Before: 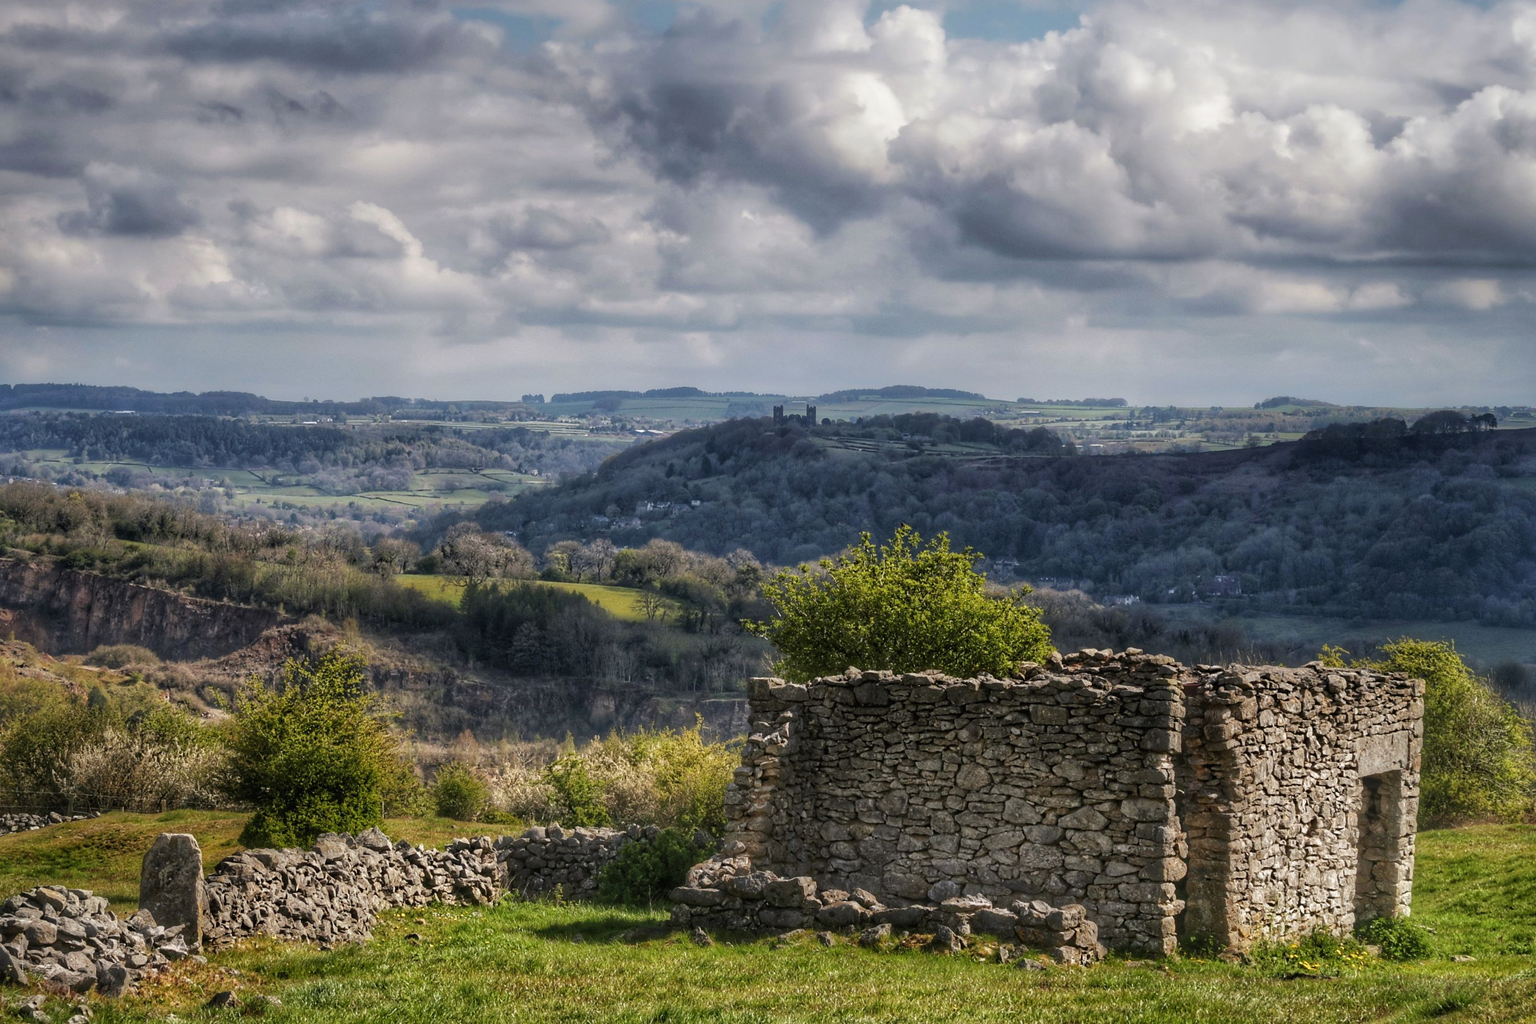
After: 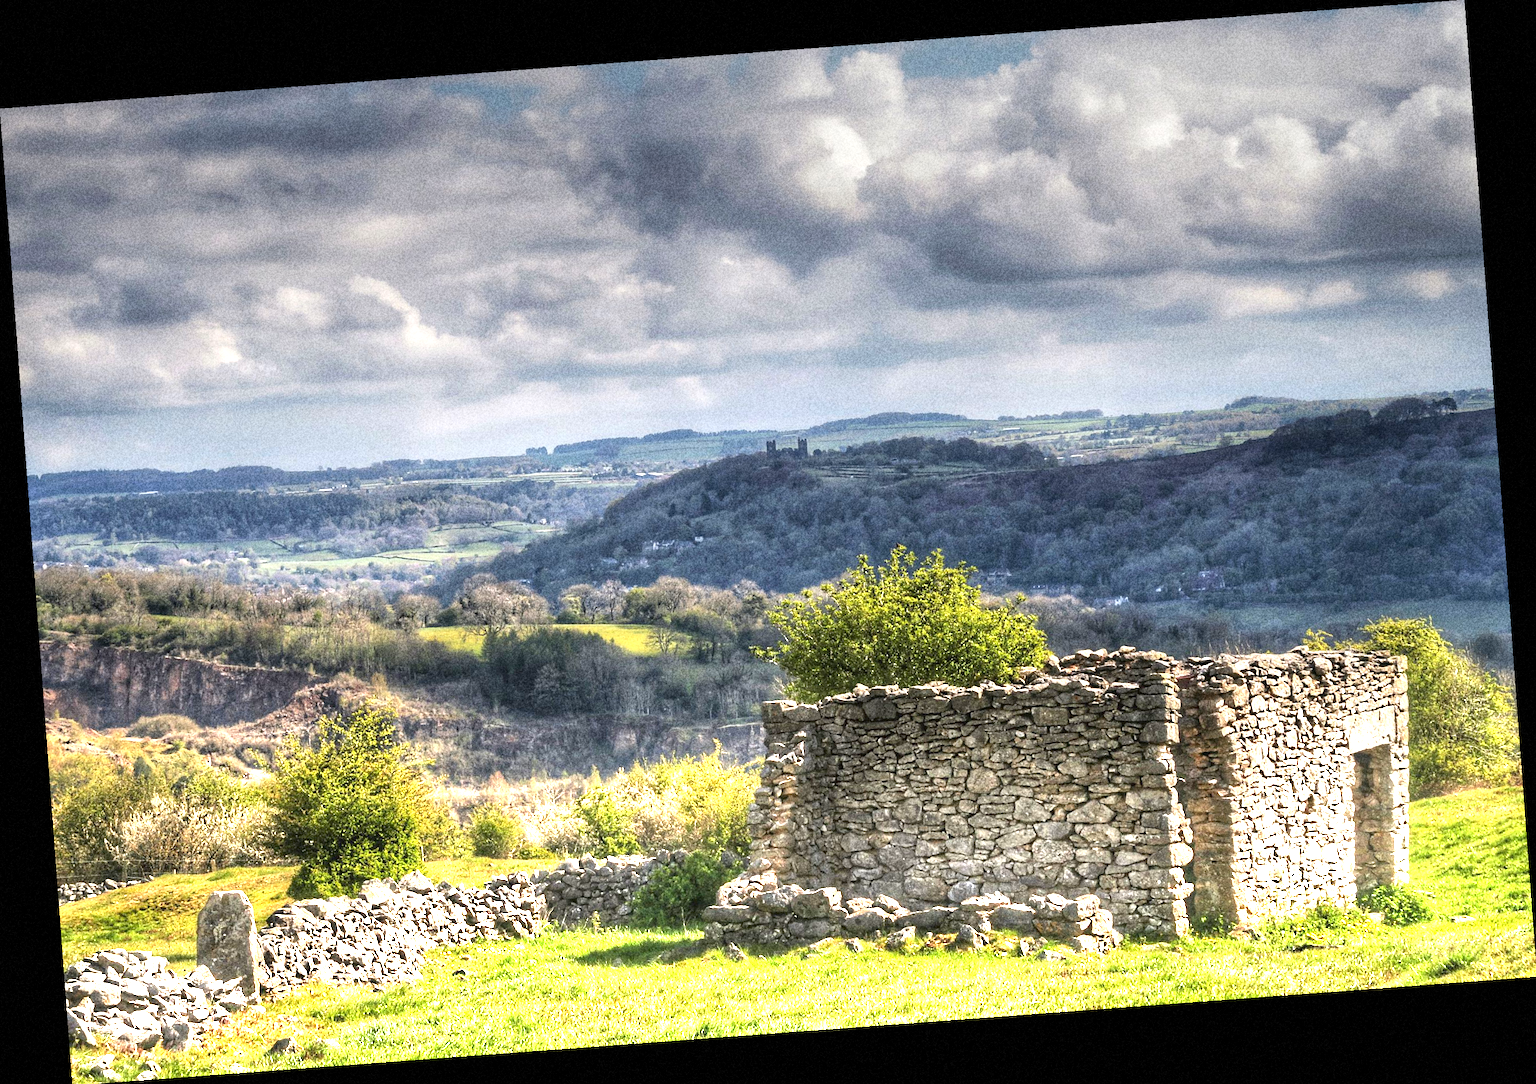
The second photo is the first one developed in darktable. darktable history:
graduated density: density -3.9 EV
rotate and perspective: rotation -4.25°, automatic cropping off
grain: coarseness 14.49 ISO, strength 48.04%, mid-tones bias 35%
